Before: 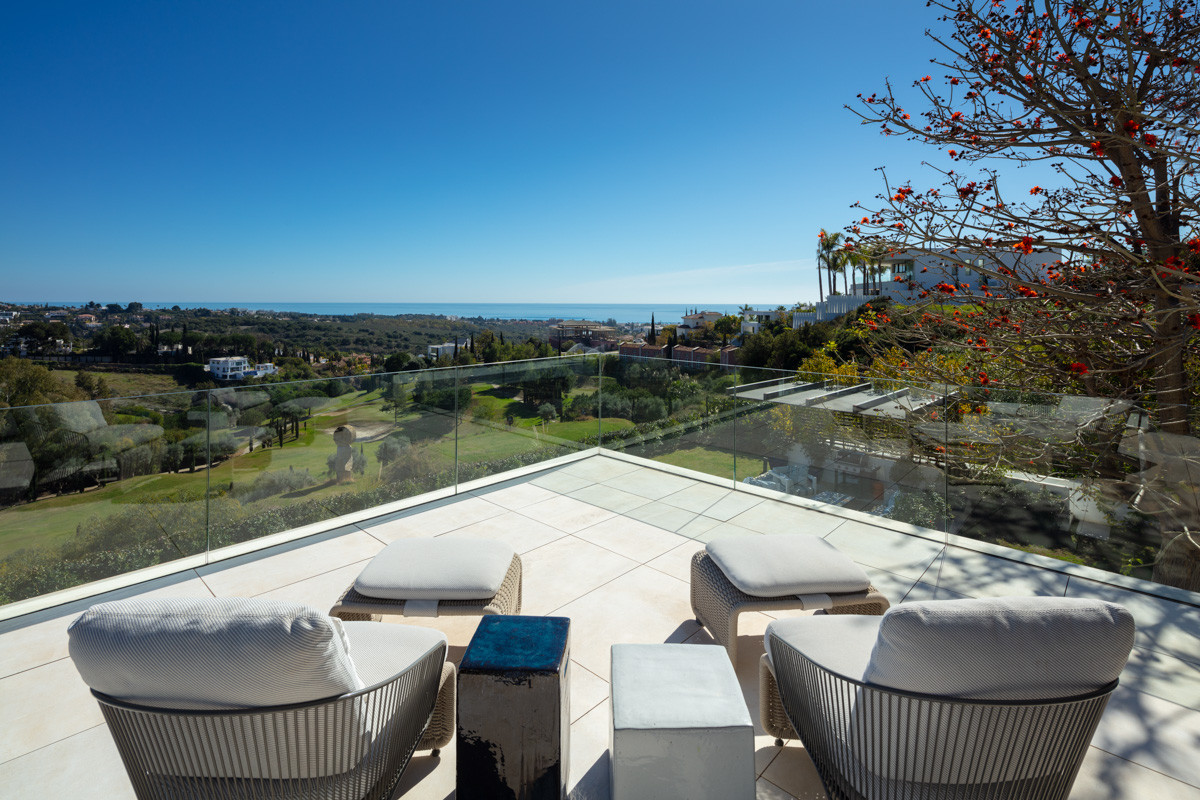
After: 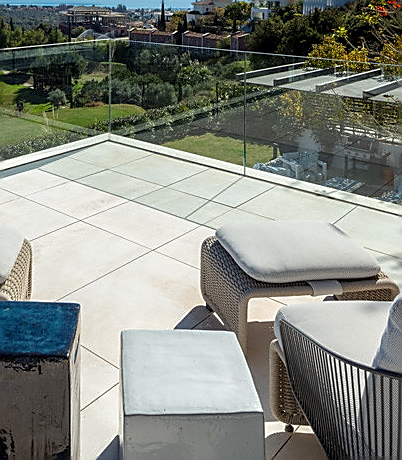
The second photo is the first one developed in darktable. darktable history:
sharpen: radius 1.392, amount 1.237, threshold 0.803
local contrast: detail 130%
crop: left 40.844%, top 39.26%, right 25.648%, bottom 3.136%
